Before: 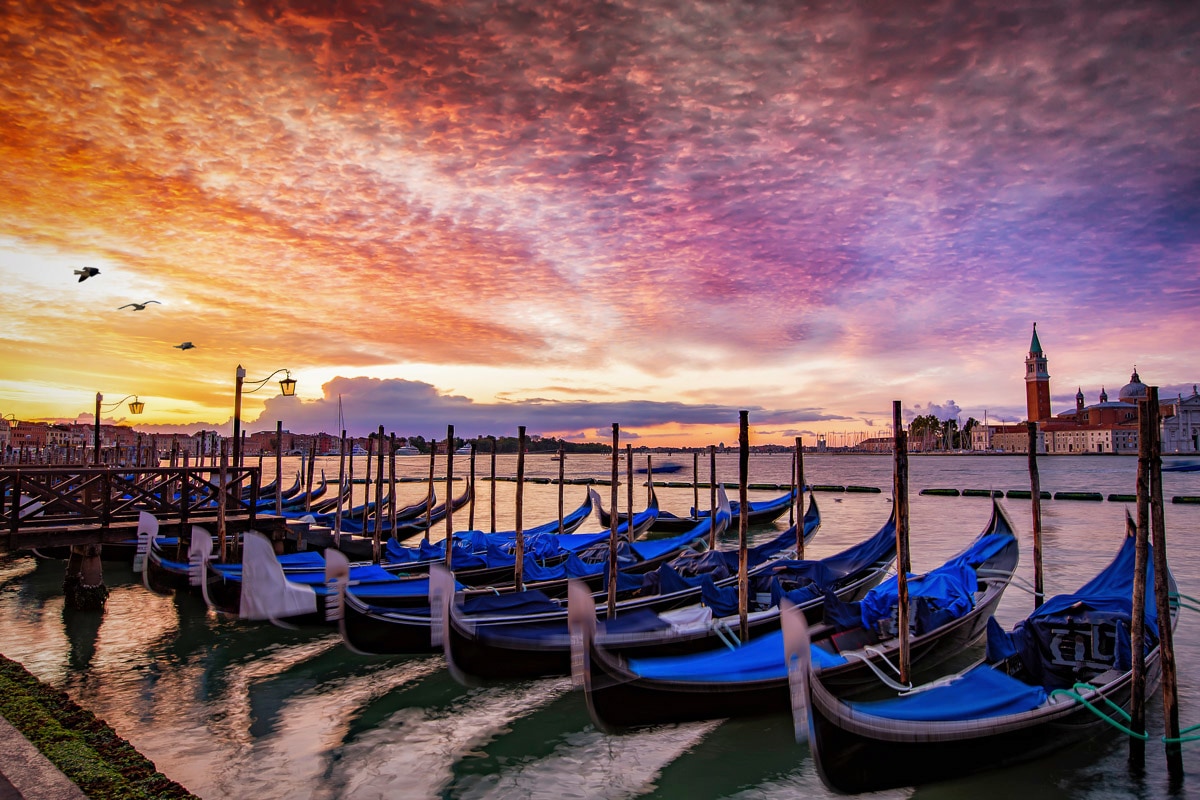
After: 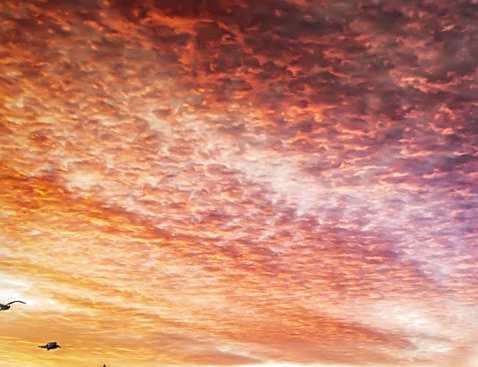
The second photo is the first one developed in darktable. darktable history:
local contrast: highlights 104%, shadows 98%, detail 119%, midtone range 0.2
crop and rotate: left 11.278%, top 0.077%, right 48.879%, bottom 54.007%
sharpen: on, module defaults
